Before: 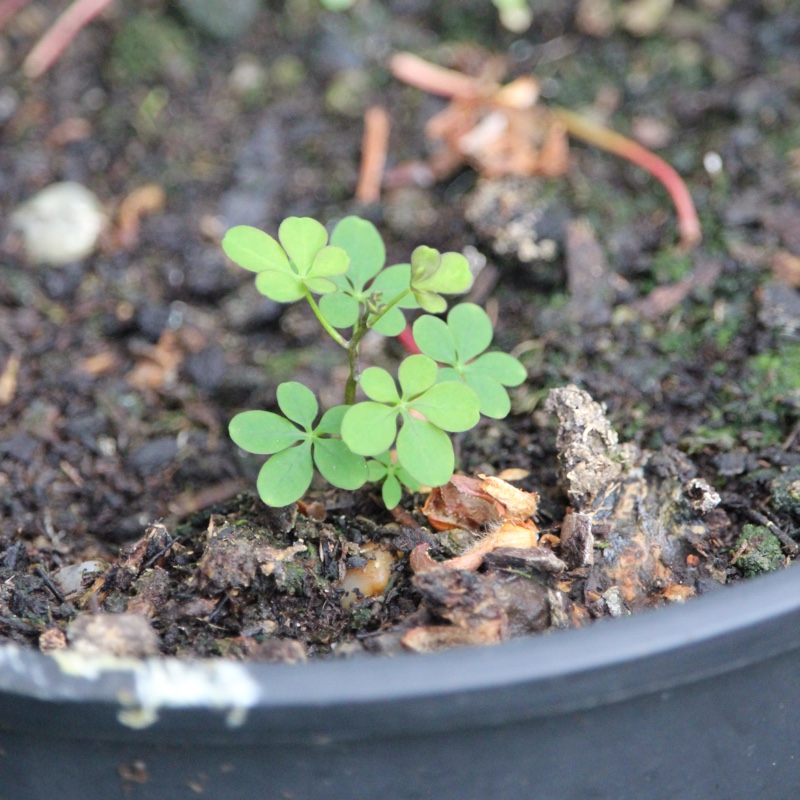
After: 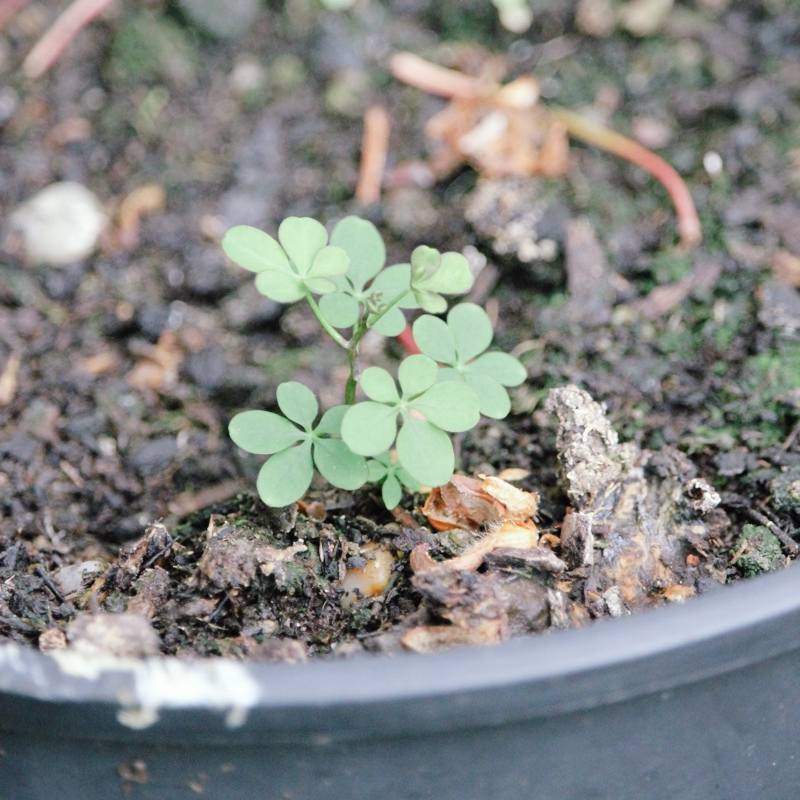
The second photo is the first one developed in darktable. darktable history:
tone curve: curves: ch0 [(0, 0) (0.003, 0.001) (0.011, 0.004) (0.025, 0.013) (0.044, 0.022) (0.069, 0.035) (0.1, 0.053) (0.136, 0.088) (0.177, 0.149) (0.224, 0.213) (0.277, 0.293) (0.335, 0.381) (0.399, 0.463) (0.468, 0.546) (0.543, 0.616) (0.623, 0.693) (0.709, 0.766) (0.801, 0.843) (0.898, 0.921) (1, 1)], preserve colors none
color look up table: target L [96.15, 93.63, 93.78, 90.38, 84.8, 83.11, 75.13, 66.32, 58.45, 53.09, 49.56, 38.24, 29.54, 27.2, 200.19, 74.28, 77.53, 71.11, 61.42, 54.43, 51.22, 52.93, 49.54, 39.54, 39.17, 31.09, 28.93, 21.54, 0.394, 96.26, 73.23, 74.44, 81.39, 71.52, 64.71, 68.59, 53.24, 52.37, 53.85, 45.26, 36.25, 30.01, 14.83, 6.328, 80.36, 67.21, 43.24, 41.73, 28.72], target a [-10.82, -21.8, -12.47, -27.87, -34.43, -28.5, 0.033, -48.48, -48.44, -28.24, -21.27, -30.99, -21.08, -12.29, 0, 24.28, -1.973, 6.168, 24.34, 48.03, 70.25, 62.18, 26.87, 17.29, 50.79, 4.519, 39.53, 23.76, 1.286, 2.479, 28.9, 9.778, 29.05, 9.218, 56.73, 40.86, 23.57, 53.36, 53.89, 16.55, 33.13, 29.51, 19.81, 19.62, -24.13, -6.693, -19.79, -6.056, -7.543], target b [22.63, 45.52, -2.002, 32.04, 18.23, 7.642, 5.083, 23.81, 29.94, 7.477, 27.65, 19.26, 10.28, 21.16, 0, 30.01, 67.72, 29.67, 45.77, 55.36, 53, 24.81, 13.91, 37.61, 35.7, 3.84, 8.246, 26.05, -0.834, -1.427, 1.277, -11.5, -19.4, -35.67, -27.75, -38.67, -14.23, -8.456, -31.67, -45.35, -59.4, -24.64, -38.21, -18.71, -10.13, -27.49, -7.651, -39.65, -17.89], num patches 49
